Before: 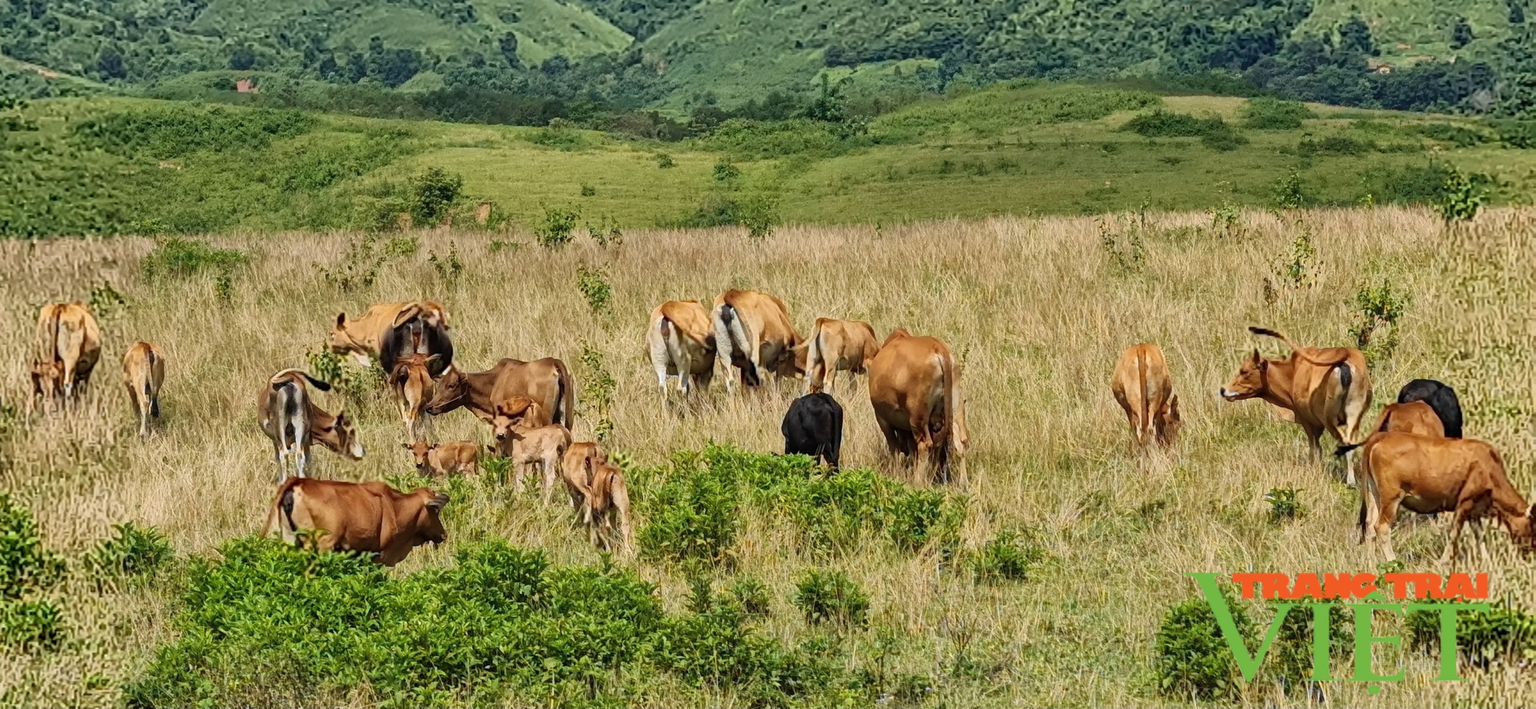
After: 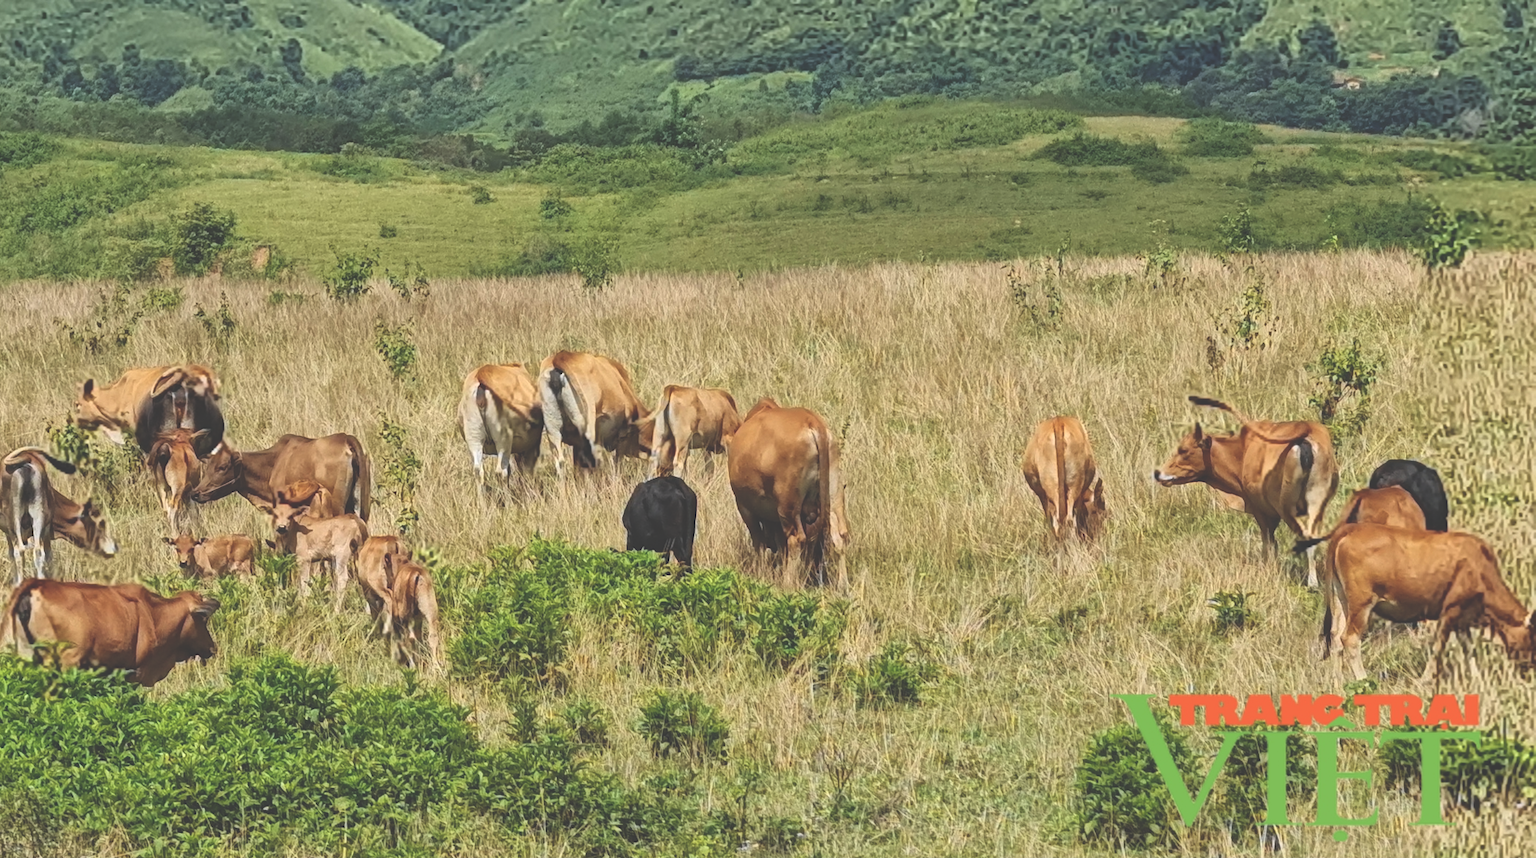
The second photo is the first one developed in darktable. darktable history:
crop: left 17.473%, bottom 0.016%
exposure: black level correction -0.041, exposure 0.059 EV, compensate highlight preservation false
